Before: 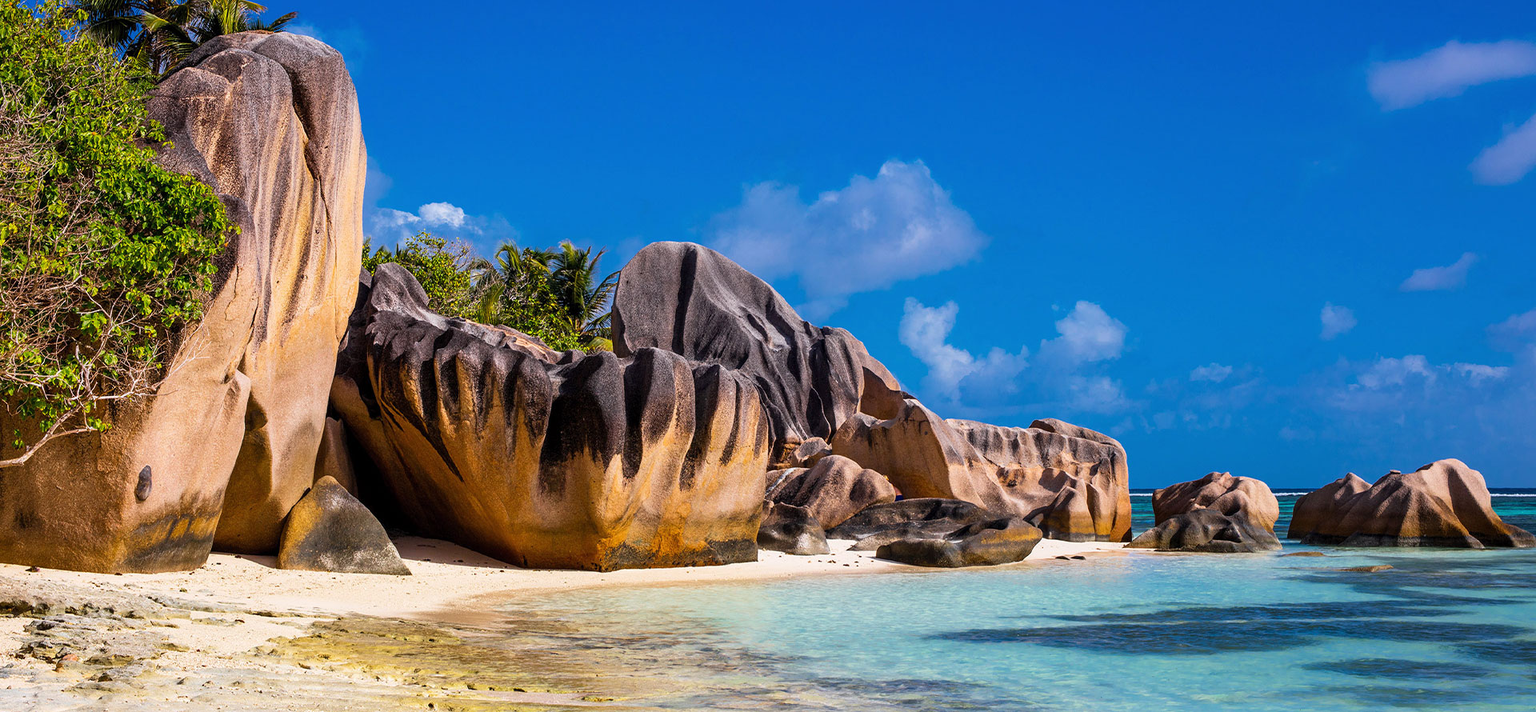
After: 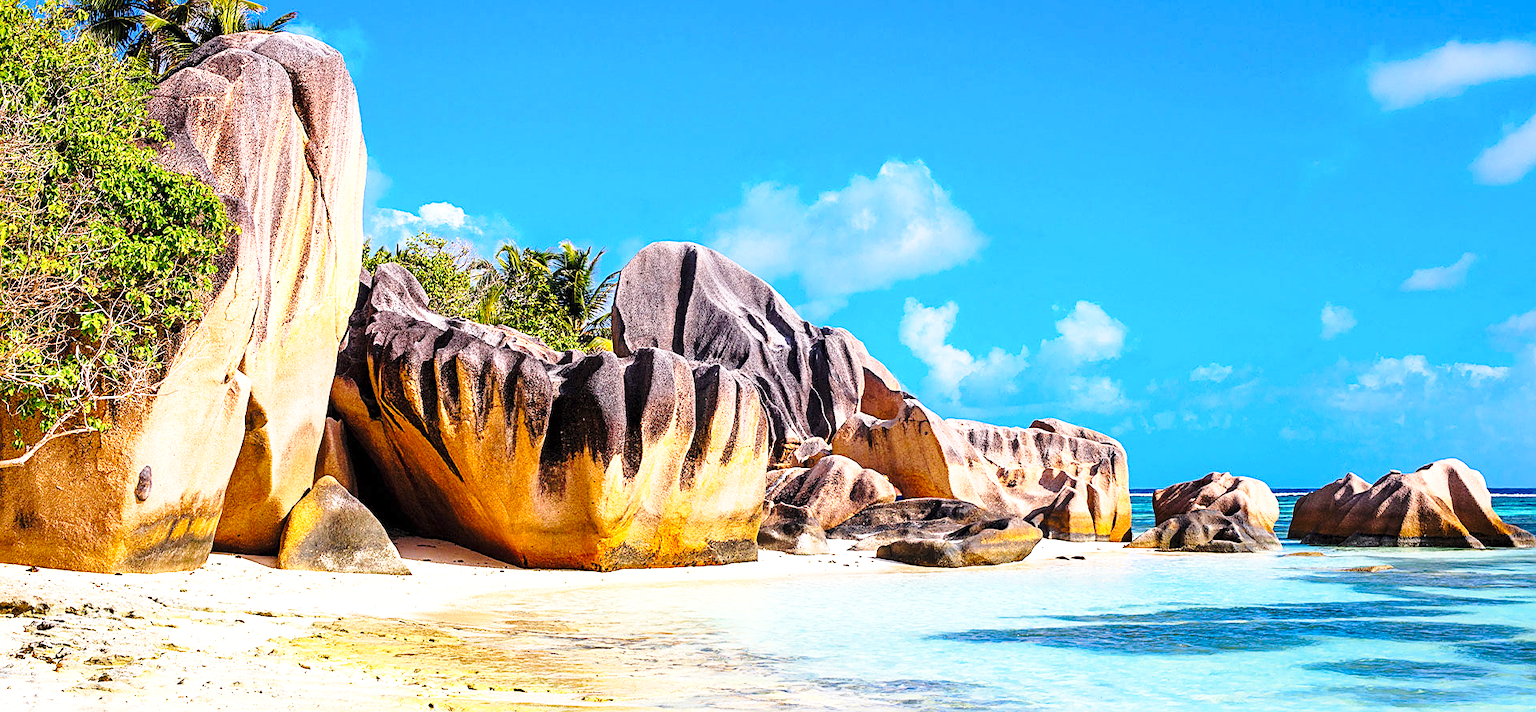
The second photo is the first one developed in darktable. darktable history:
exposure: exposure 0.657 EV, compensate highlight preservation false
levels: mode automatic
contrast brightness saturation: contrast 0.03, brightness 0.06, saturation 0.13
base curve: curves: ch0 [(0, 0) (0.028, 0.03) (0.121, 0.232) (0.46, 0.748) (0.859, 0.968) (1, 1)], preserve colors none
sharpen: on, module defaults
